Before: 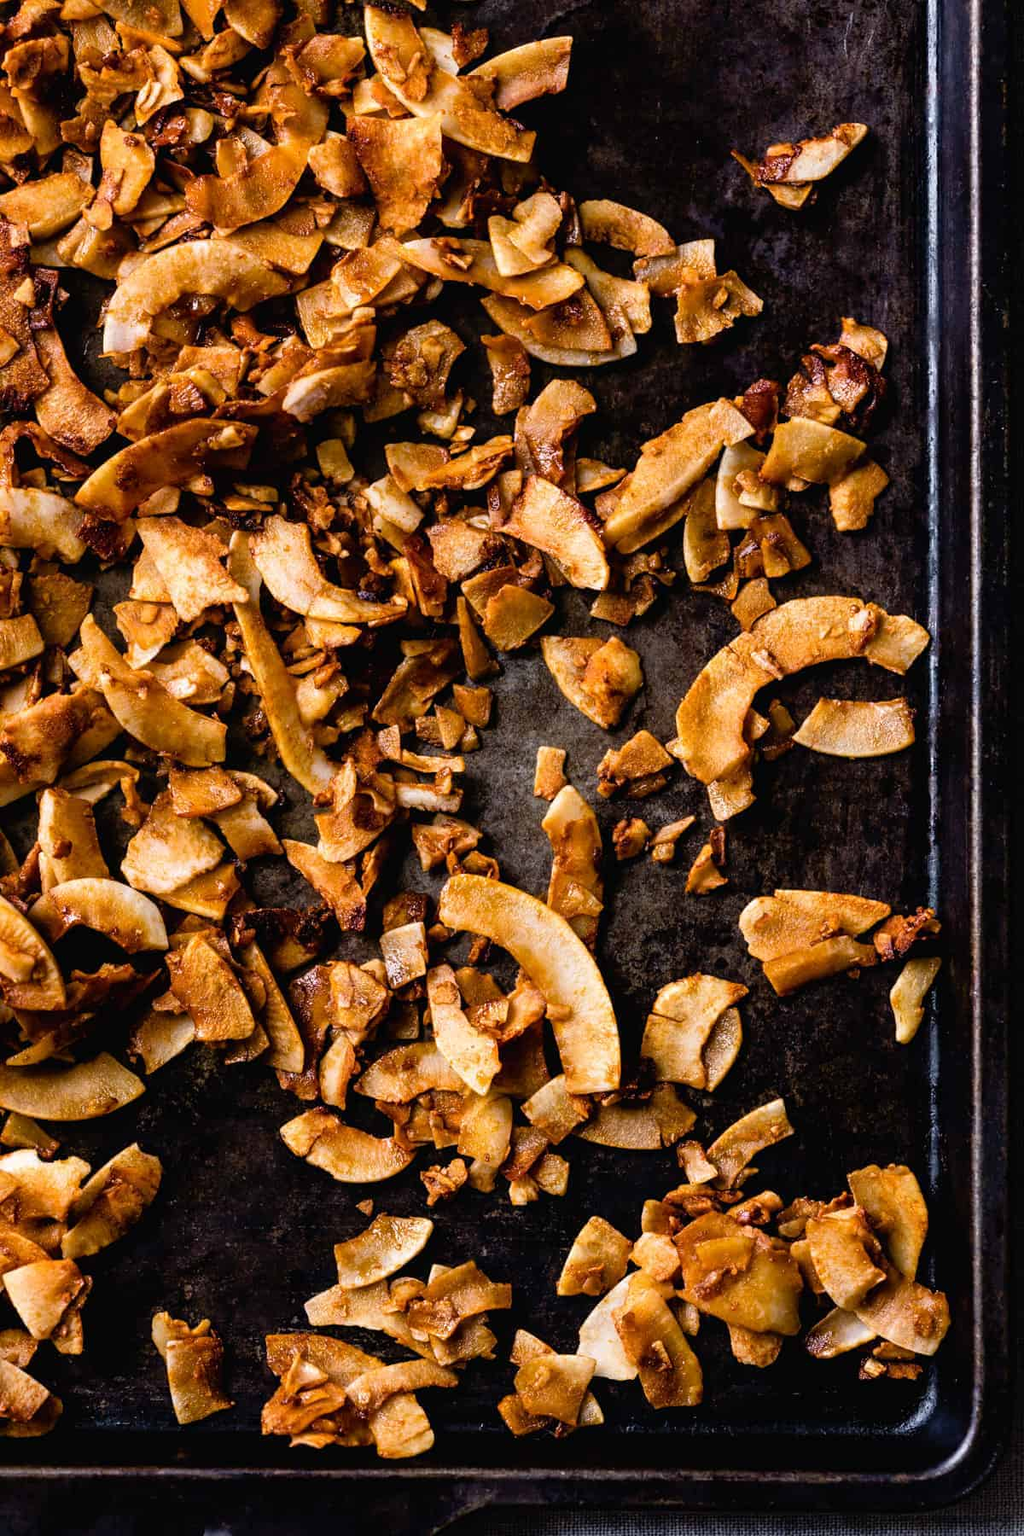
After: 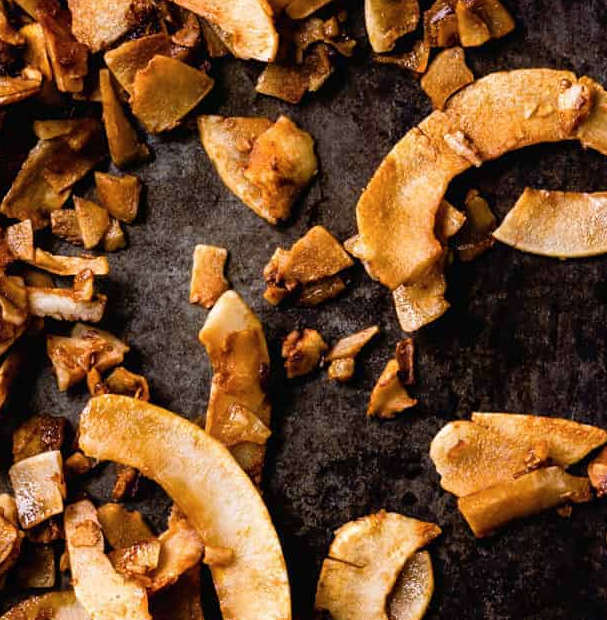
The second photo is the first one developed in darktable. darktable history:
contrast brightness saturation: saturation -0.045
crop: left 36.362%, top 35.047%, right 13.004%, bottom 30.494%
